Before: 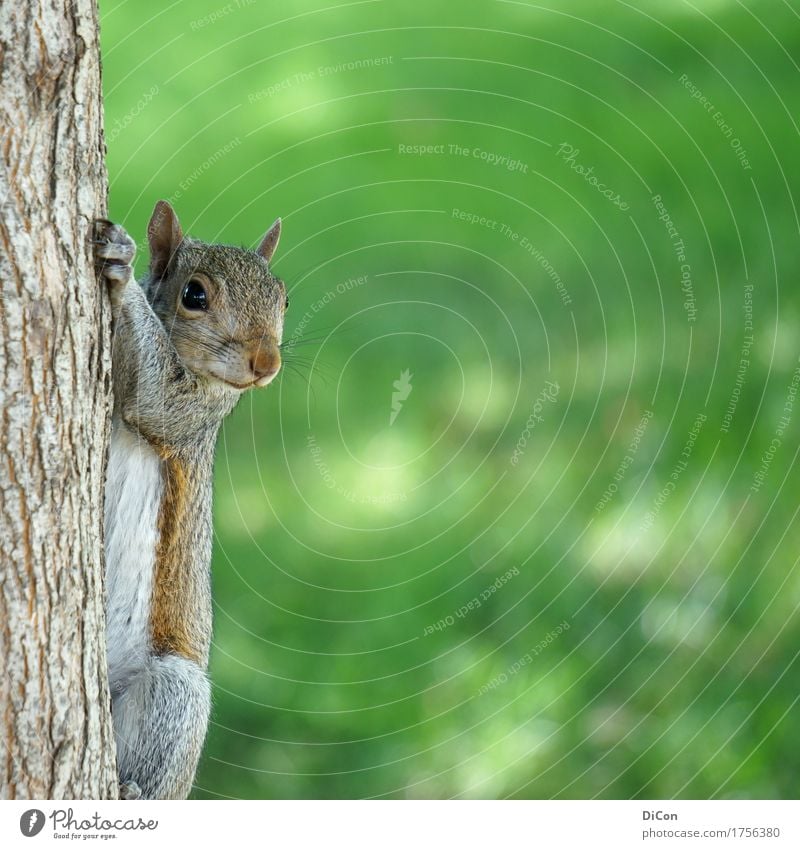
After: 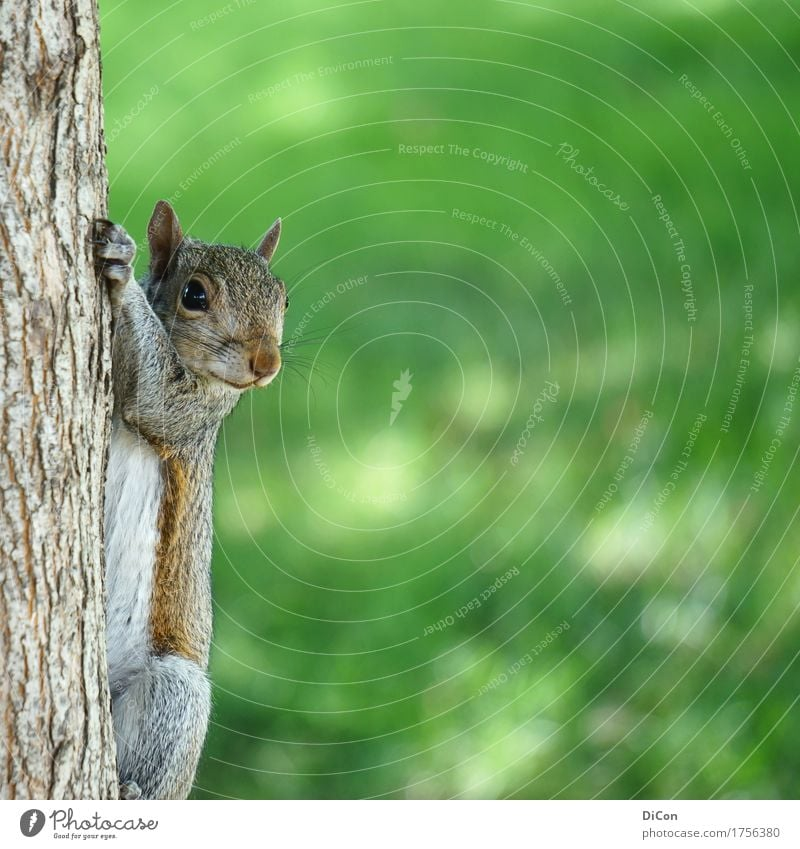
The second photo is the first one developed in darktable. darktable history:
tone curve: curves: ch0 [(0, 0.032) (0.181, 0.152) (0.751, 0.762) (1, 1)], color space Lab, independent channels, preserve colors none
